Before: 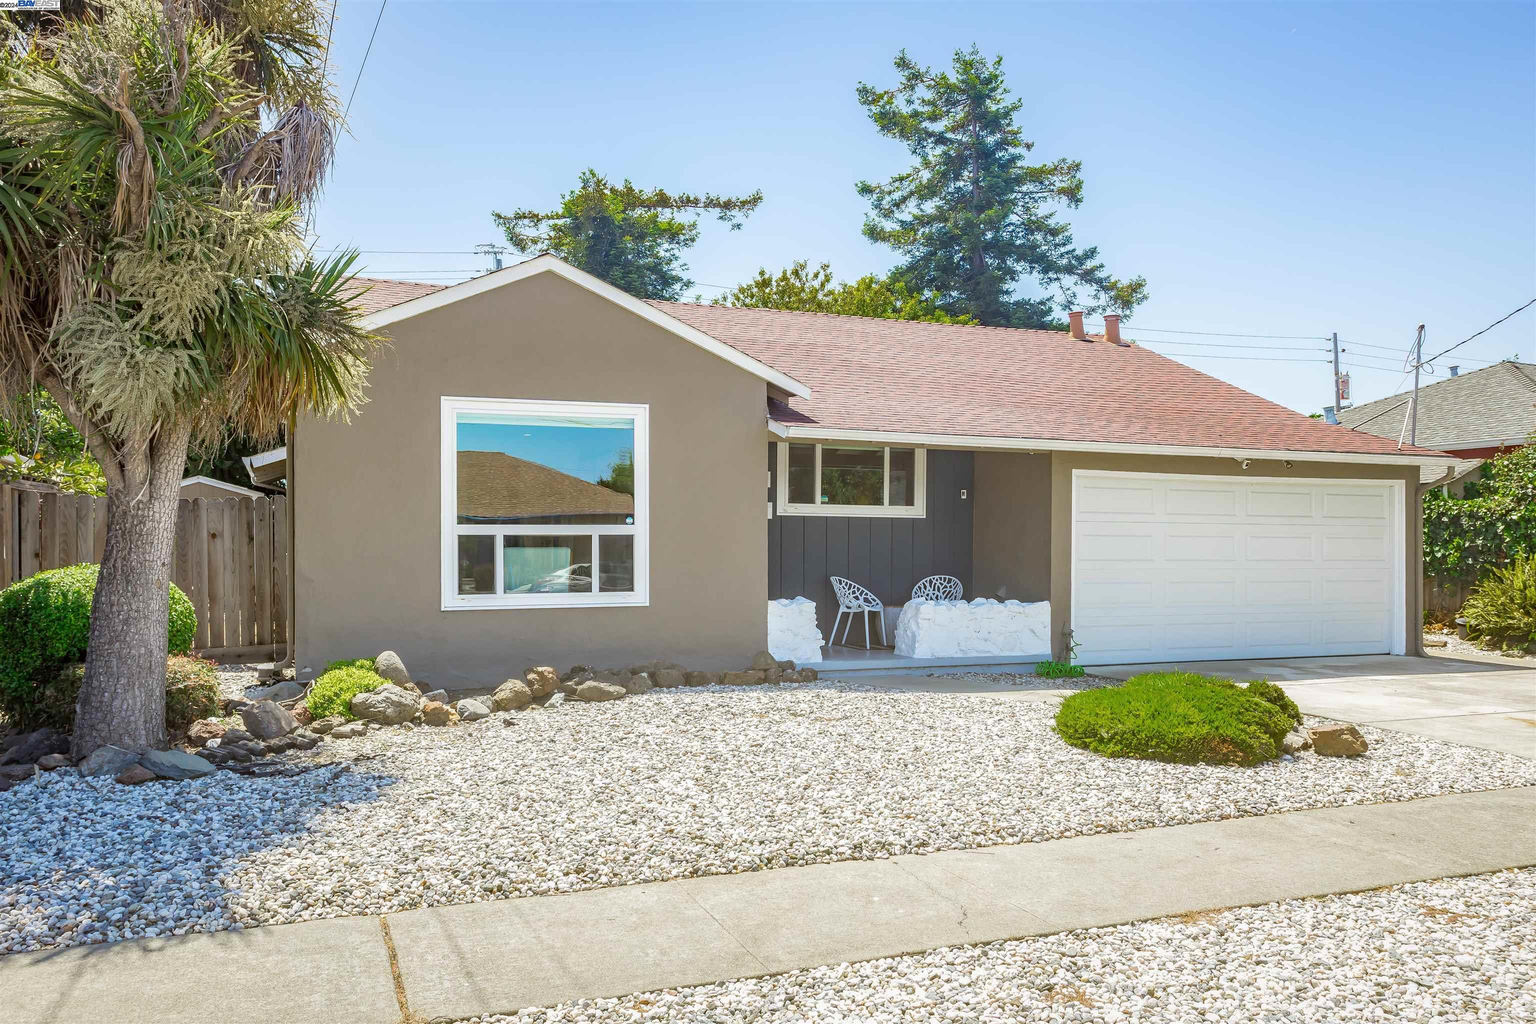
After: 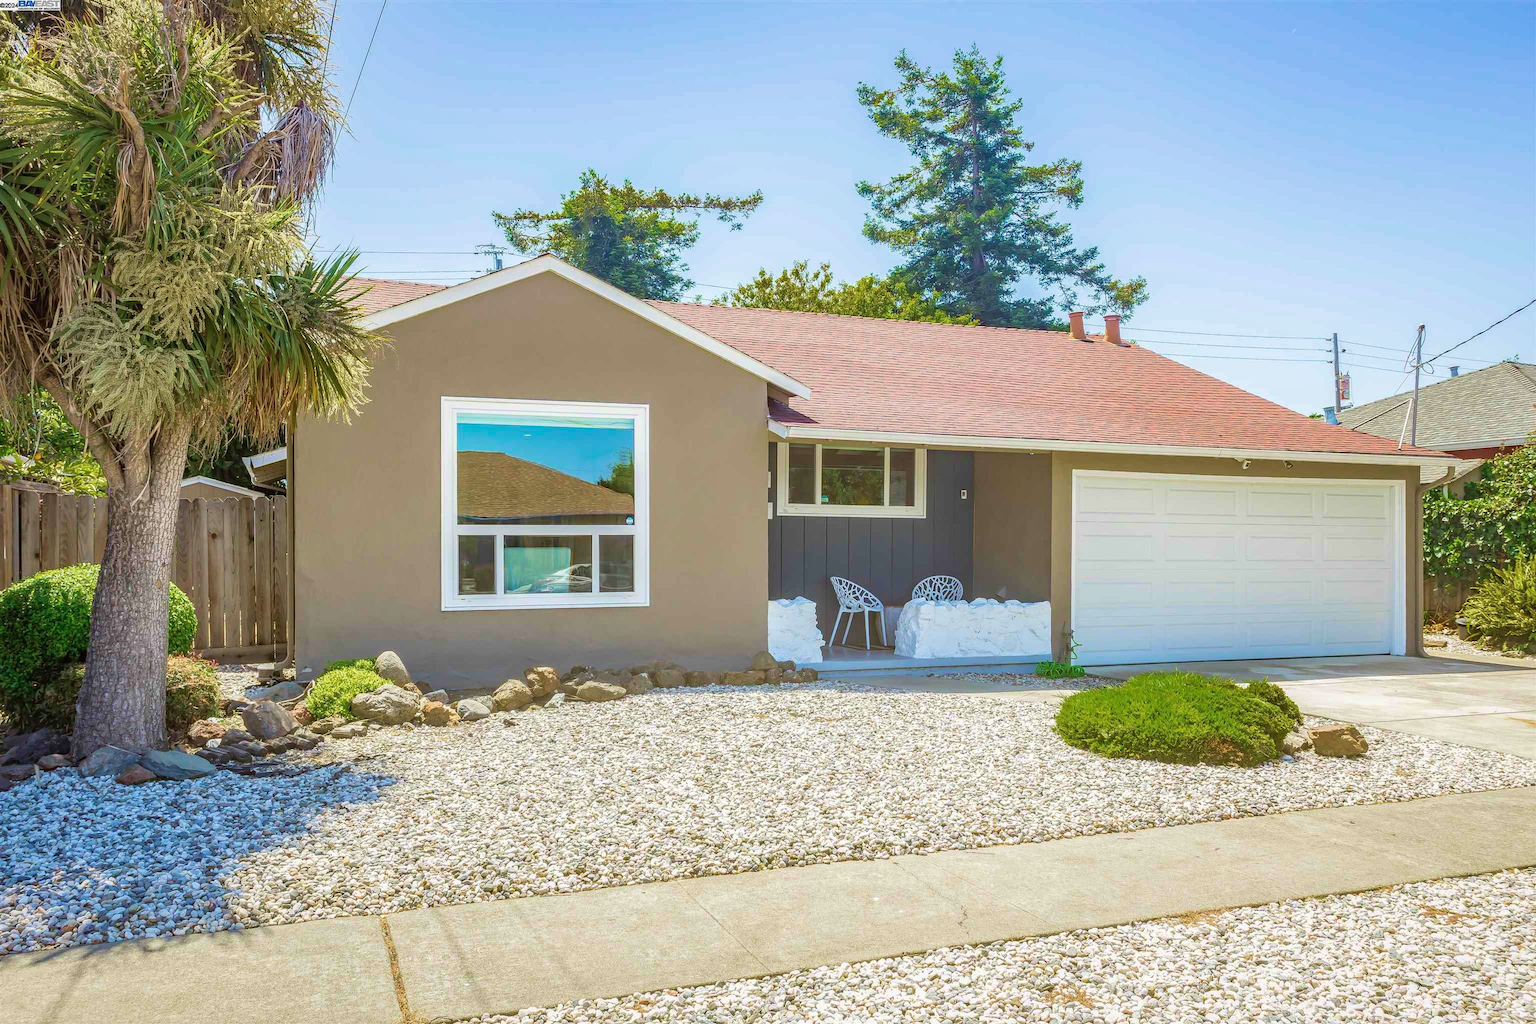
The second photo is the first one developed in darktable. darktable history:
velvia: strength 49.89%
tone equalizer: edges refinement/feathering 500, mask exposure compensation -1.57 EV, preserve details no
local contrast: detail 109%
